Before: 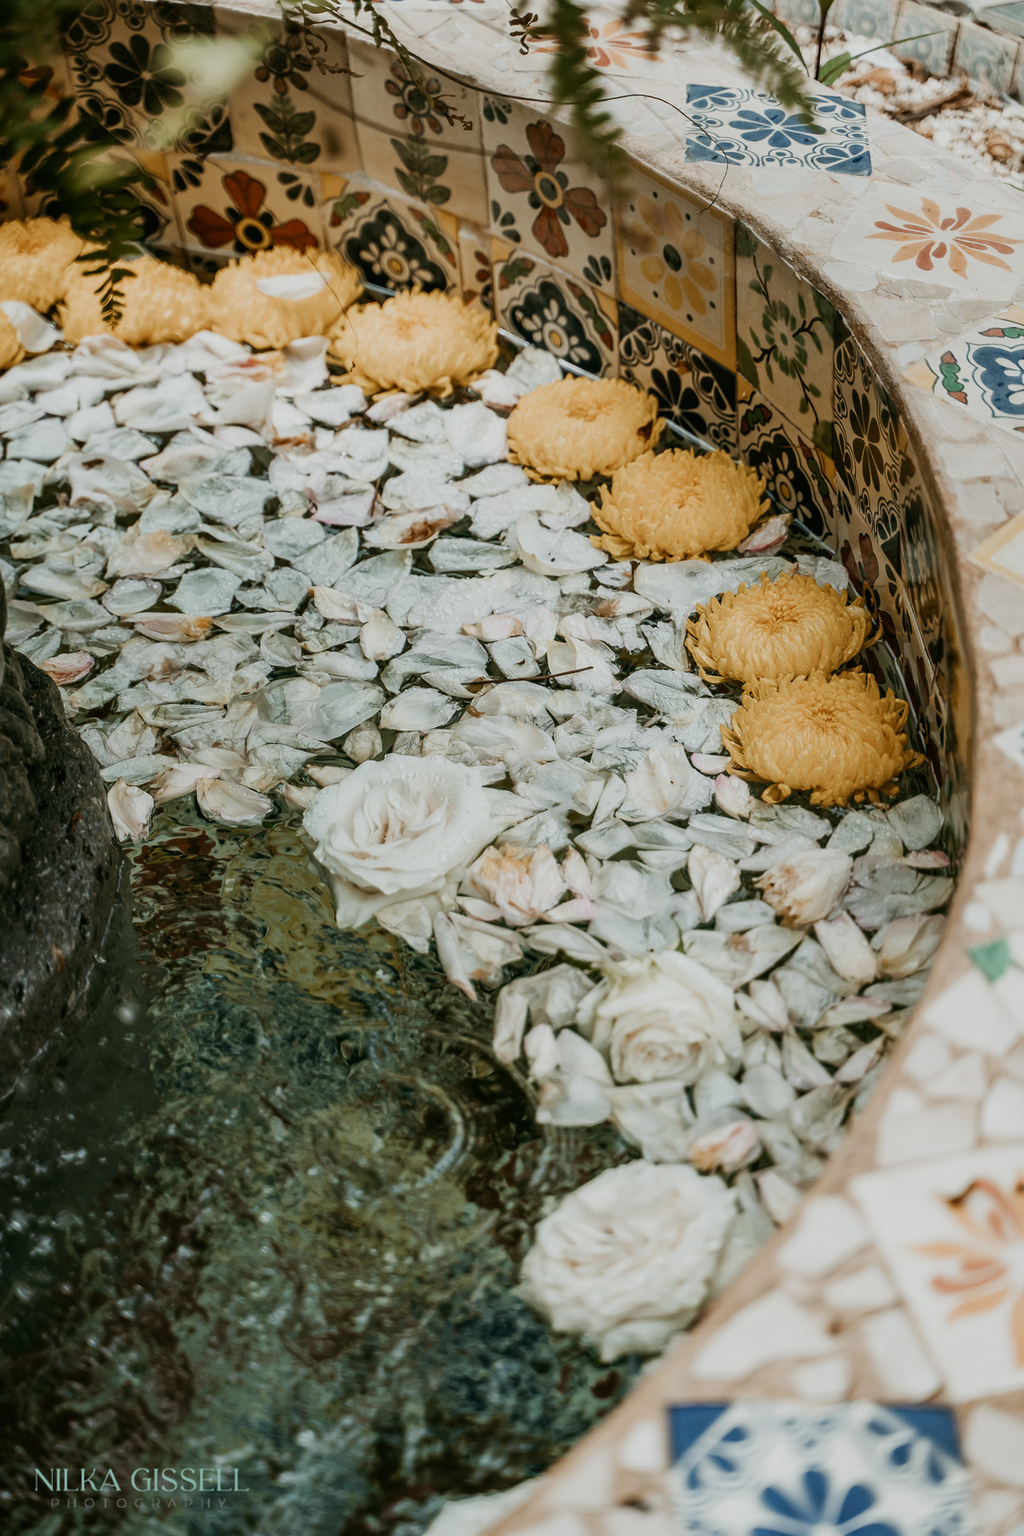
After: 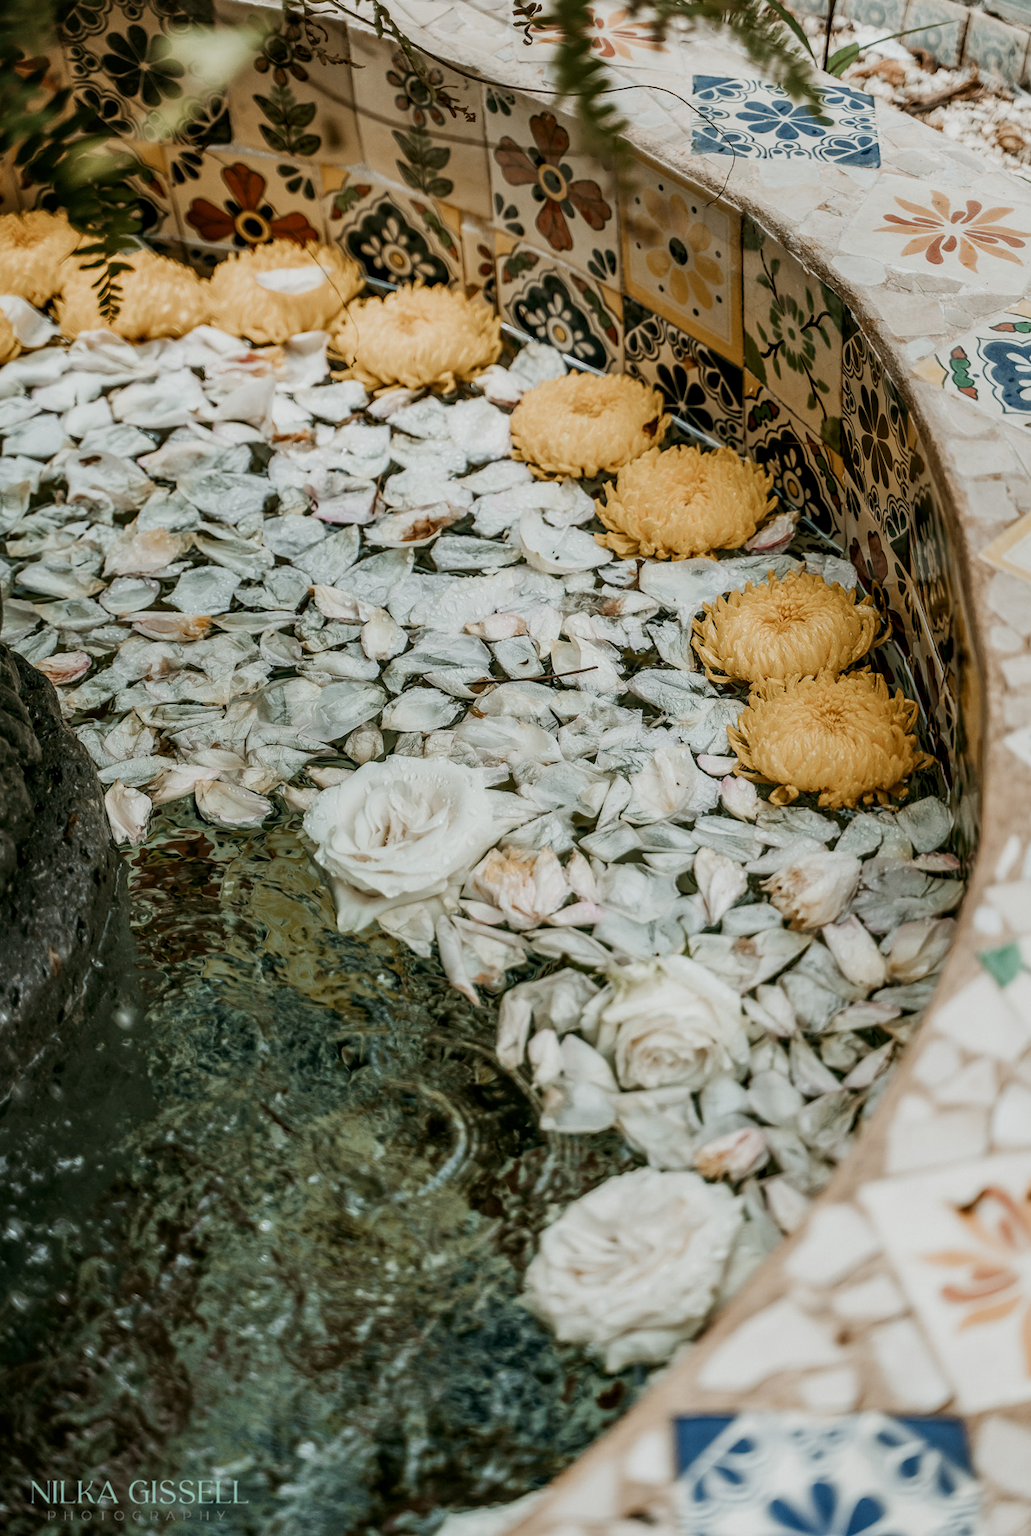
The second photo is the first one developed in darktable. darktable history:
crop: left 0.463%, top 0.688%, right 0.221%, bottom 0.805%
local contrast: on, module defaults
